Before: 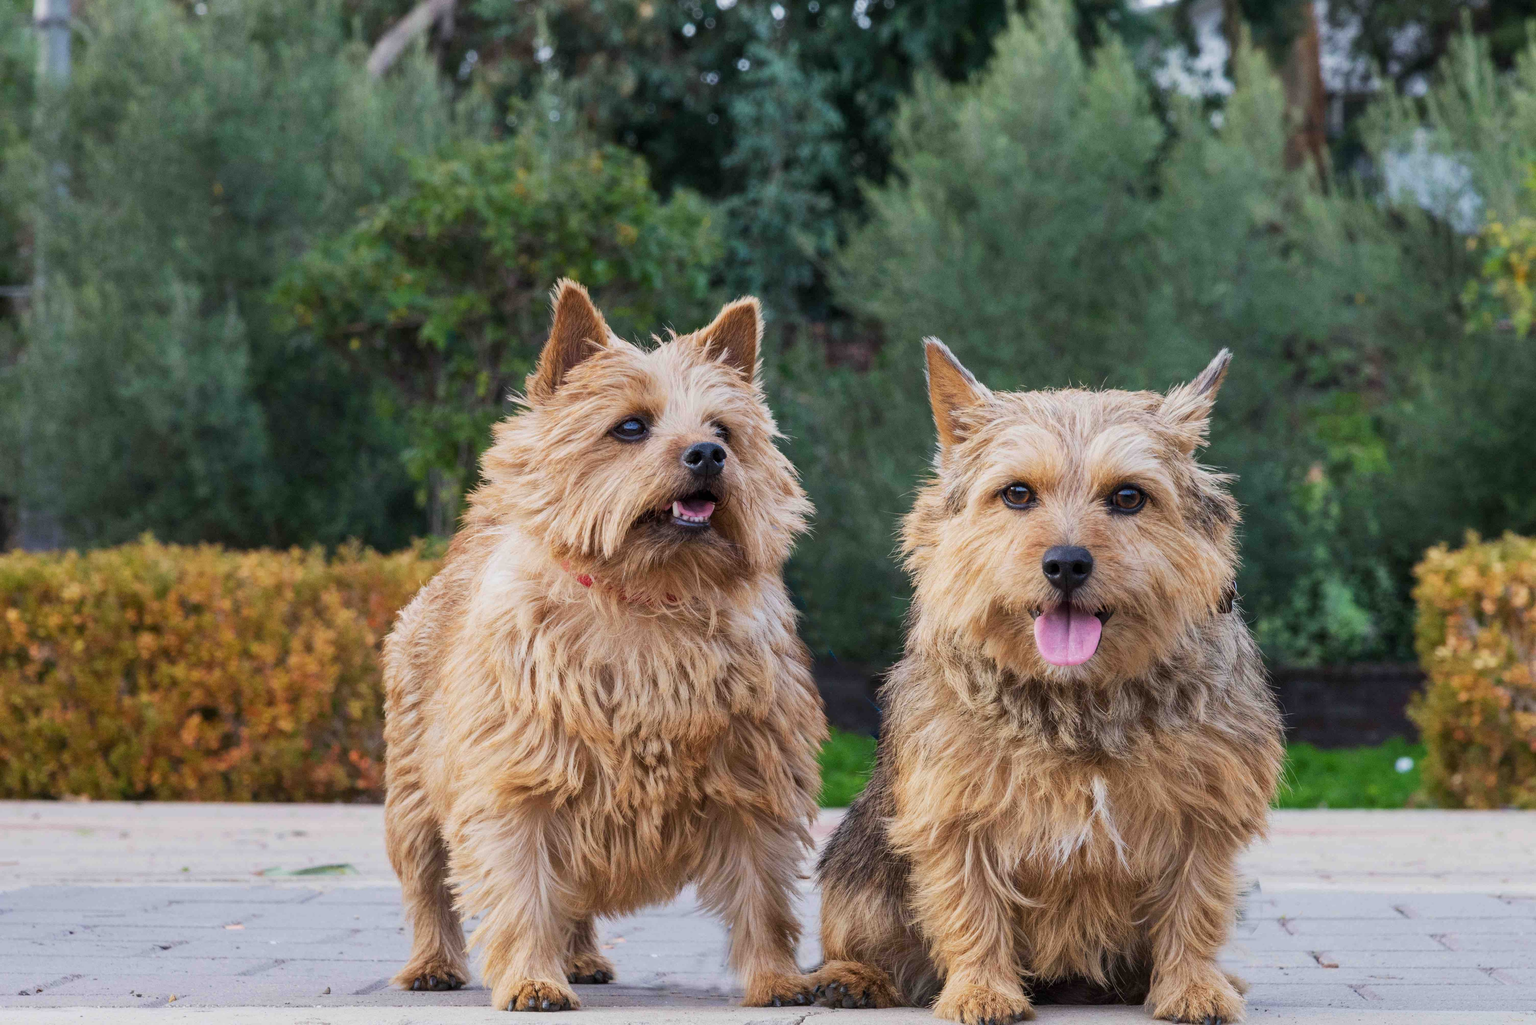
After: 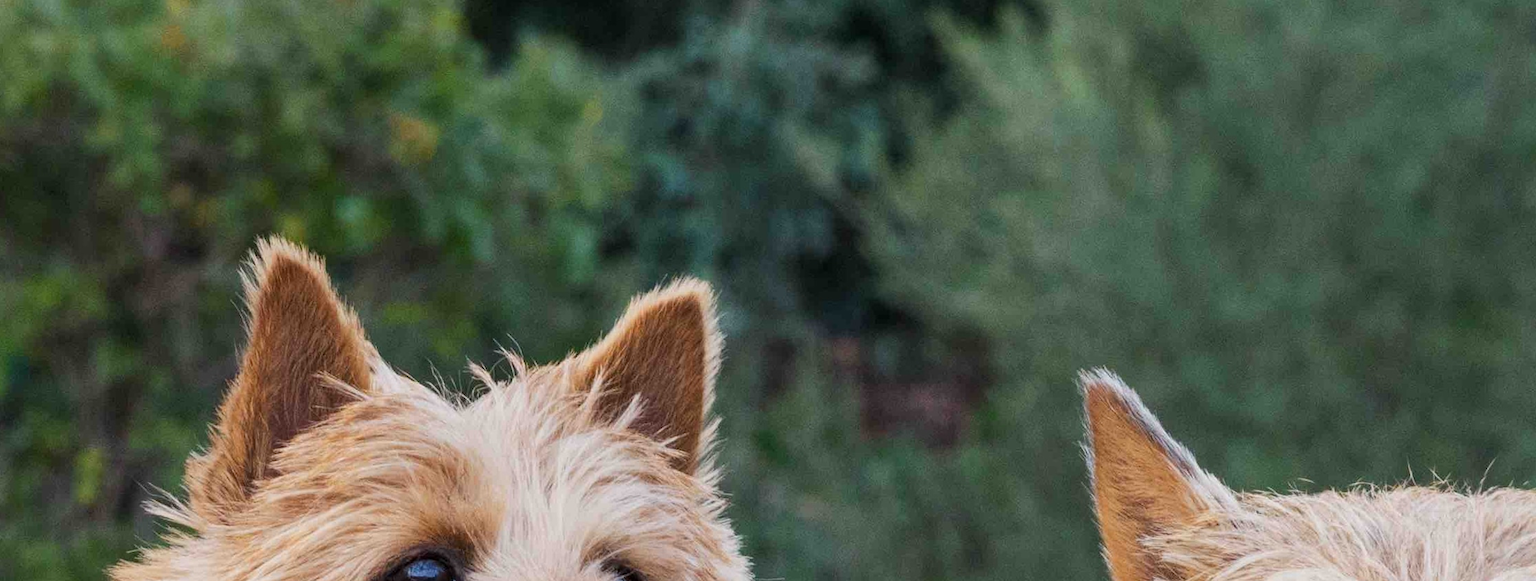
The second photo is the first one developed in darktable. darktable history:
crop: left 28.846%, top 16.847%, right 26.688%, bottom 57.909%
